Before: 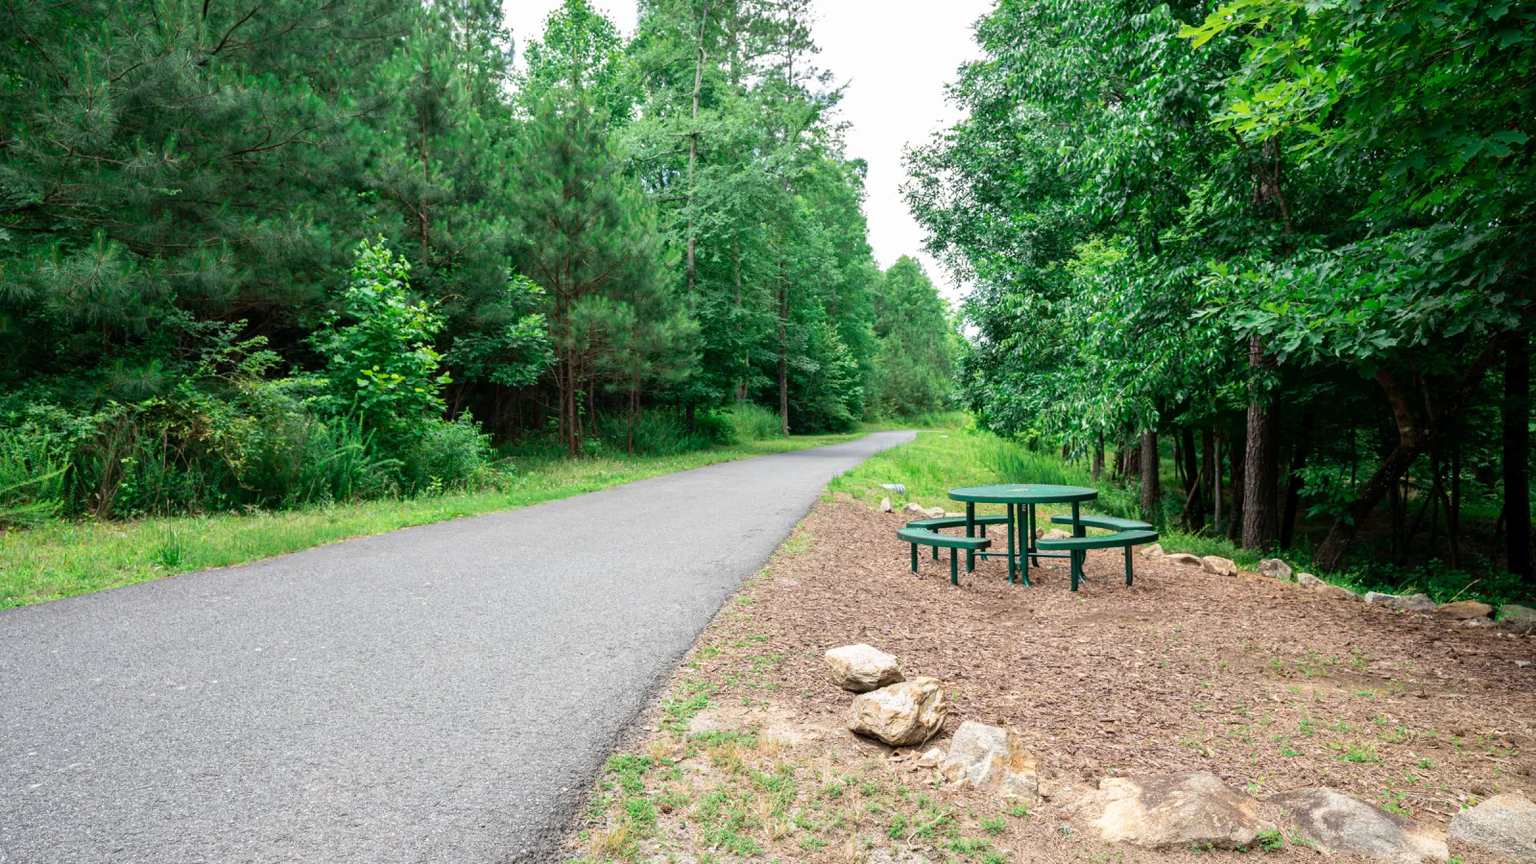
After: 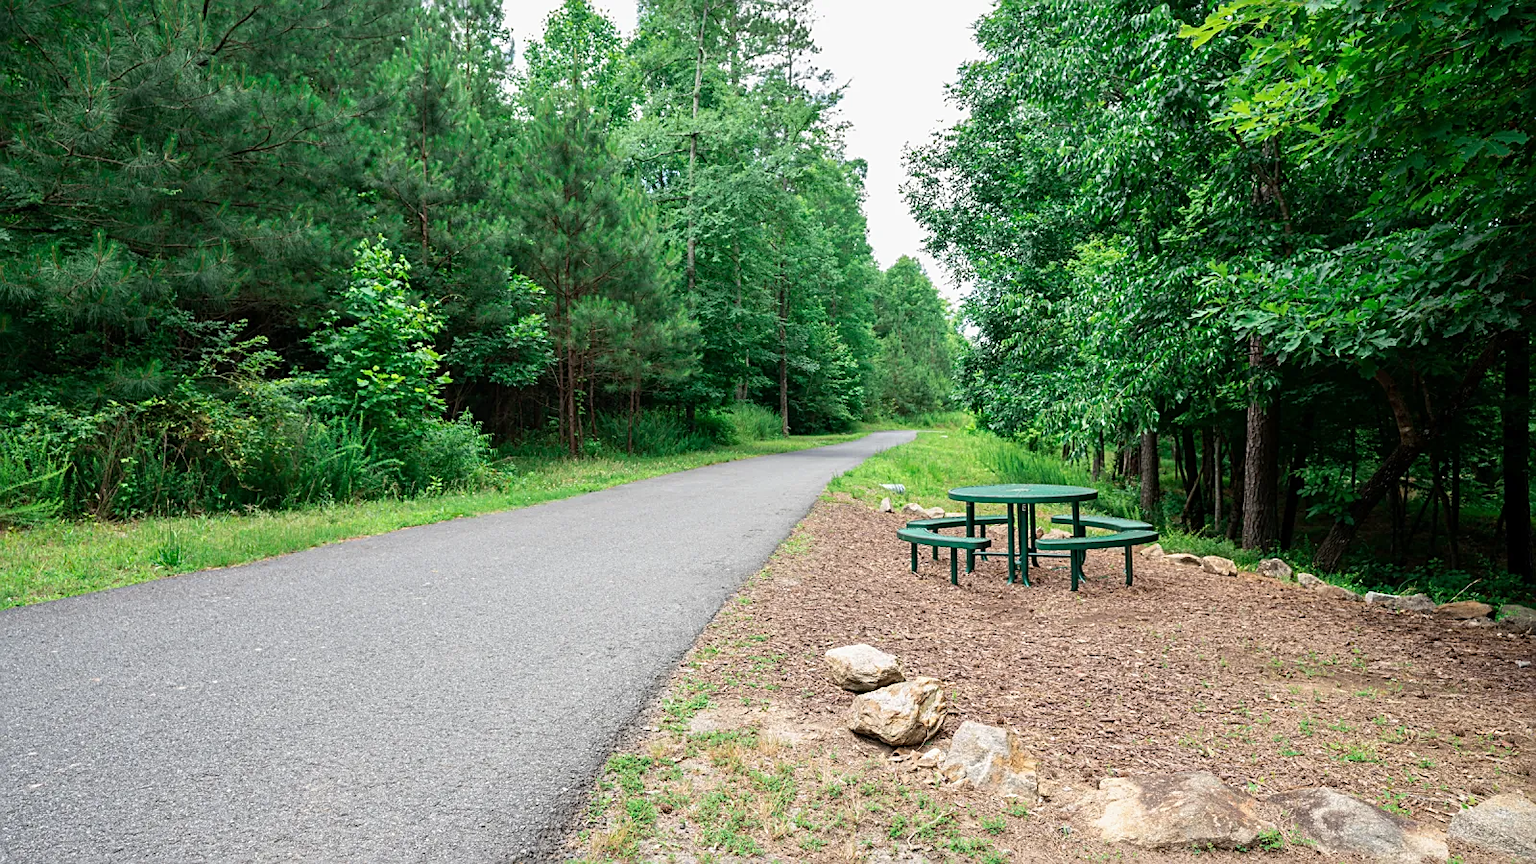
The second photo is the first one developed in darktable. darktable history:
exposure: exposure -0.064 EV, compensate highlight preservation false
sharpen: on, module defaults
